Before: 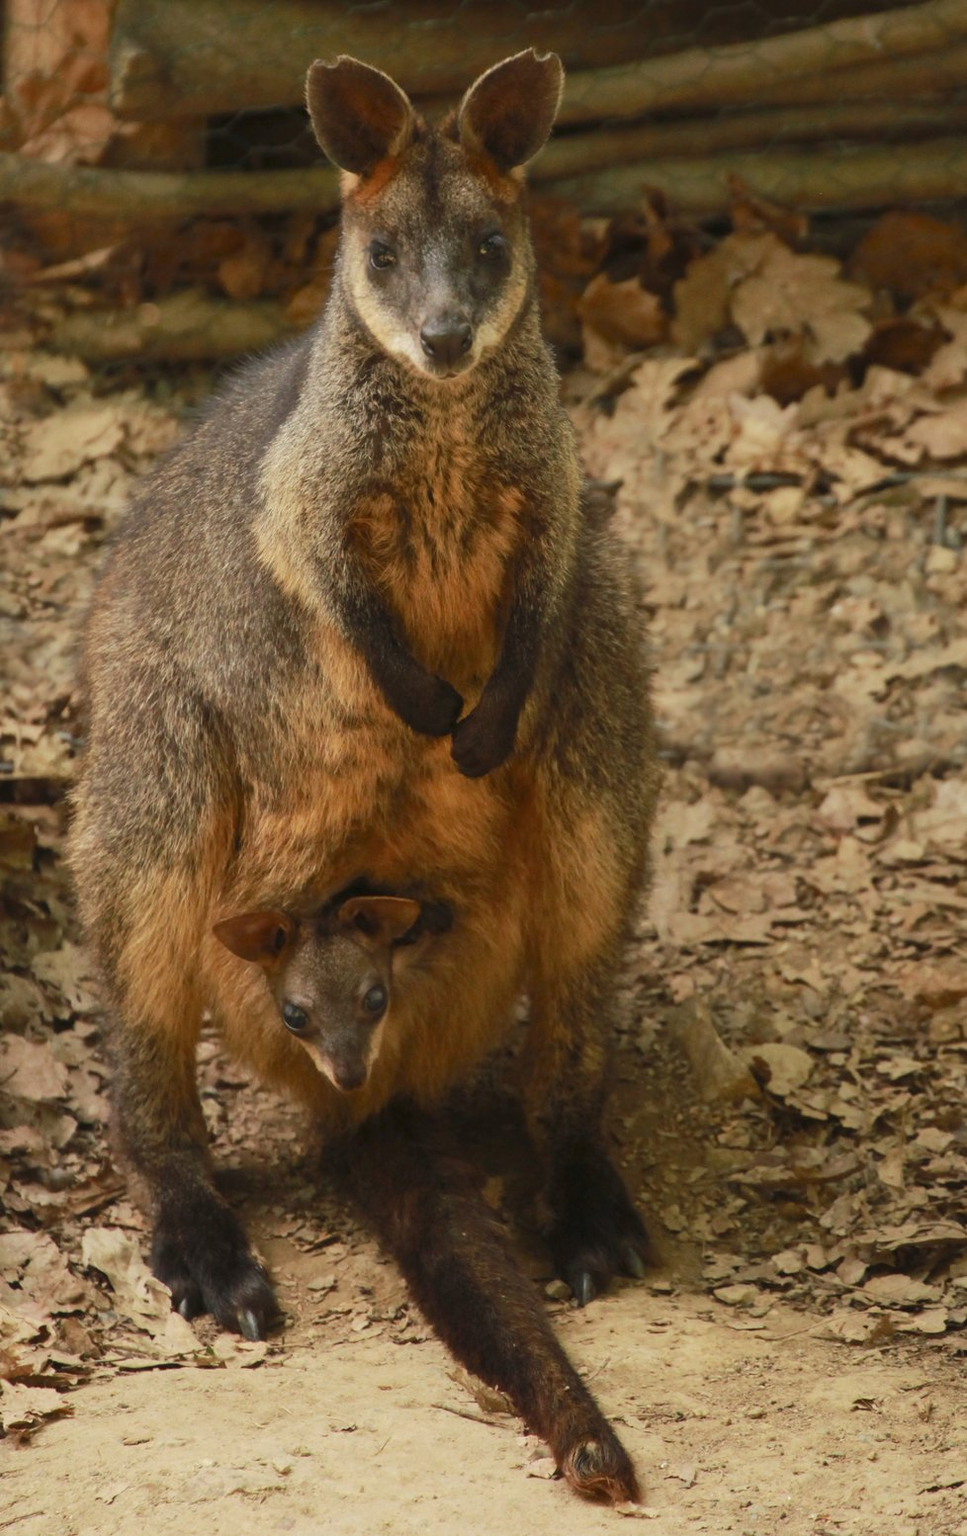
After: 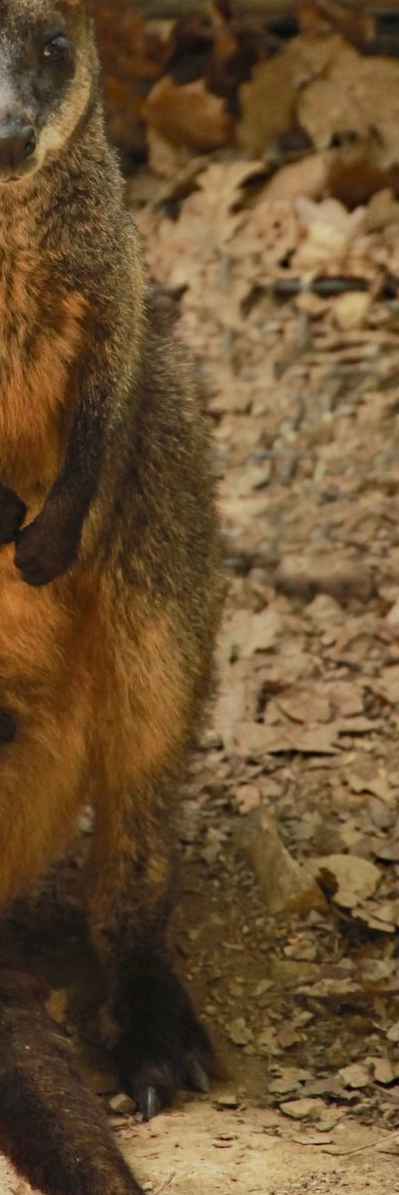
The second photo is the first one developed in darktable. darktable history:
crop: left 45.272%, top 12.969%, right 13.93%, bottom 10.129%
haze removal: compatibility mode true, adaptive false
shadows and highlights: radius 109.24, shadows 44.59, highlights -66.98, low approximation 0.01, soften with gaussian
